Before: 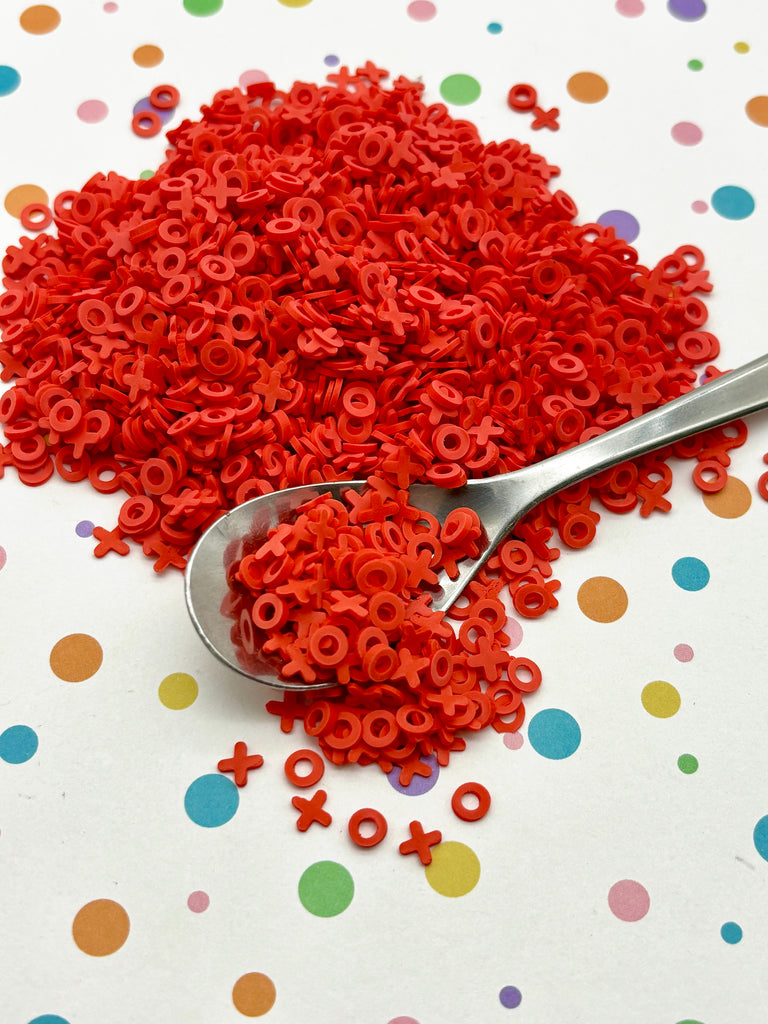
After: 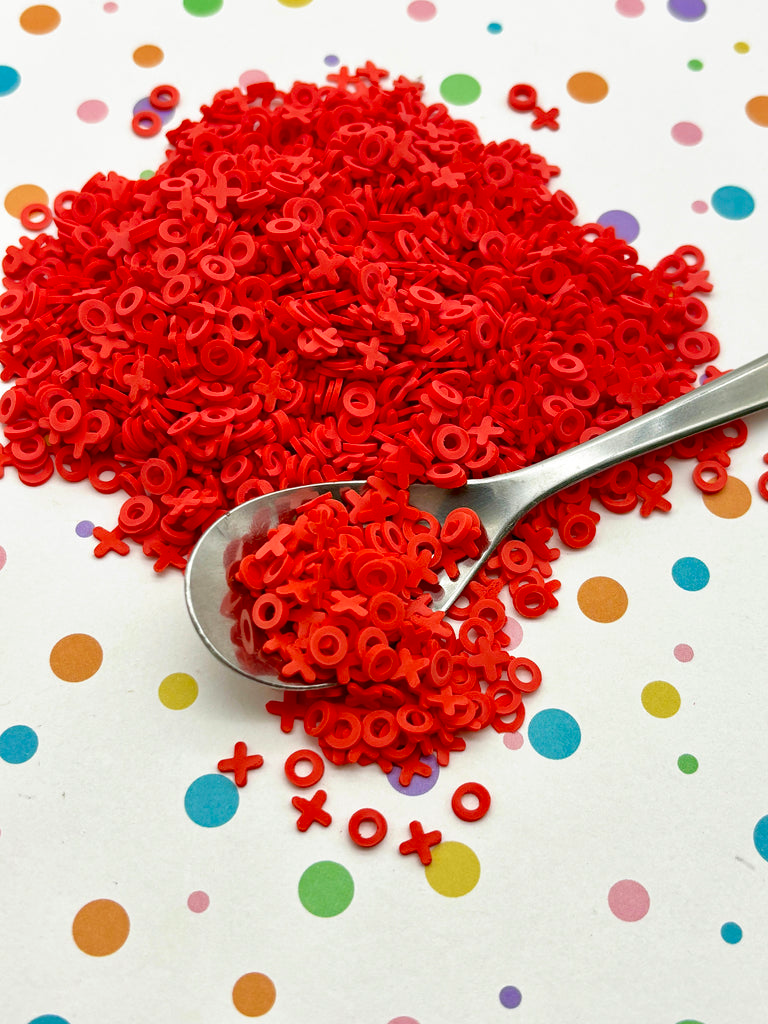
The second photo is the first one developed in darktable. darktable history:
contrast brightness saturation: contrast 0.041, saturation 0.159
